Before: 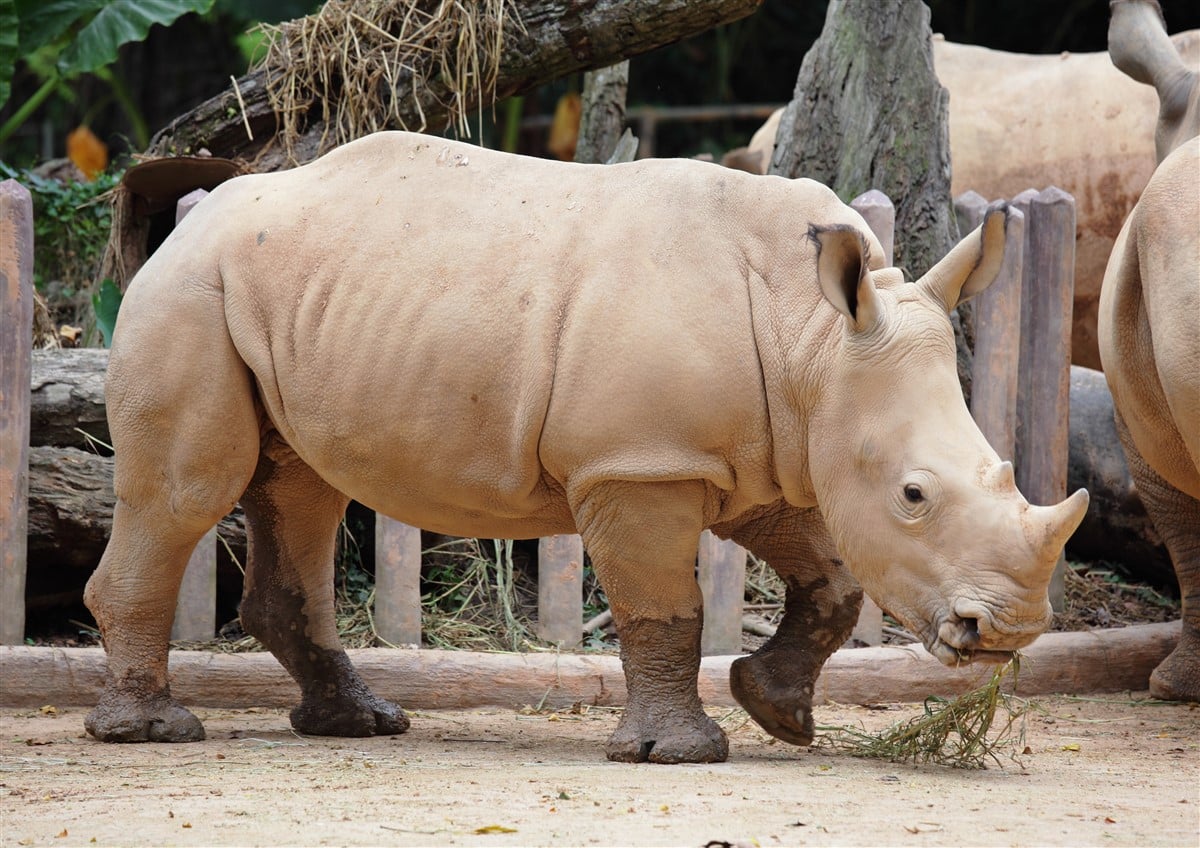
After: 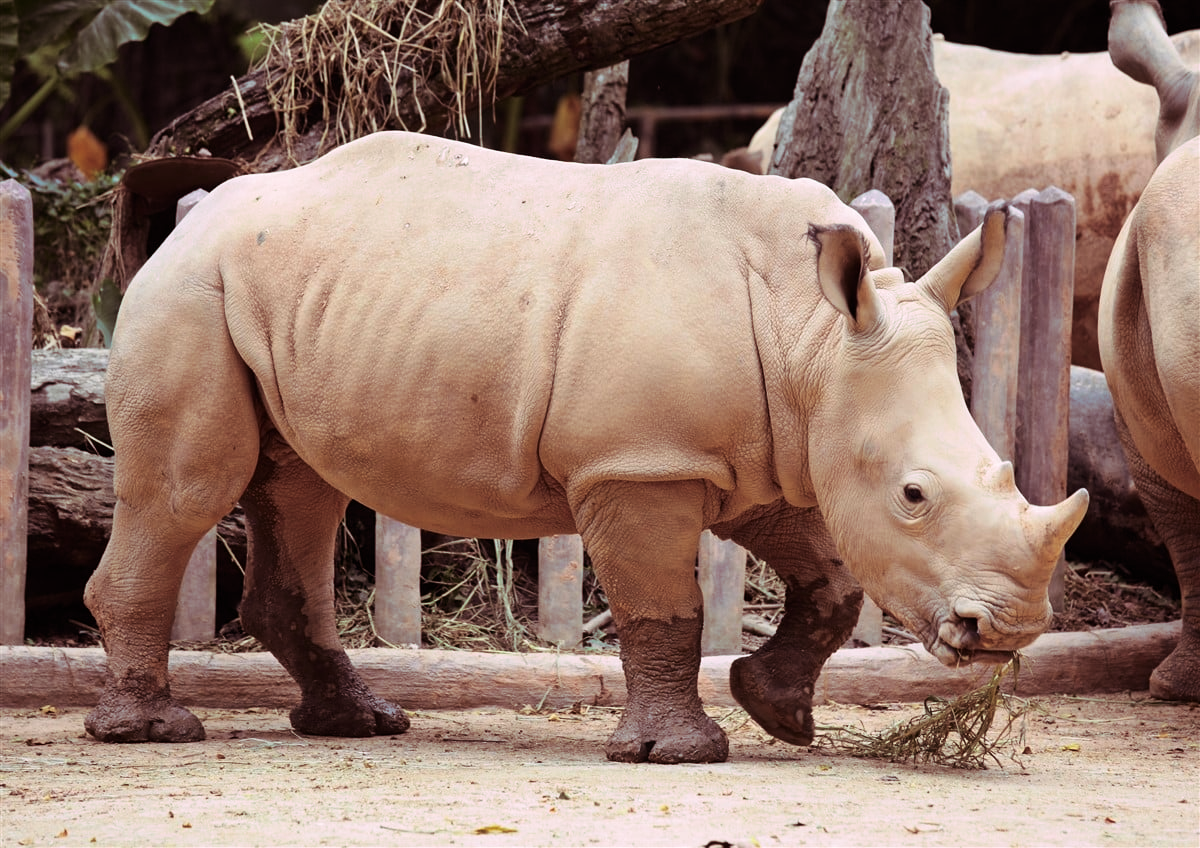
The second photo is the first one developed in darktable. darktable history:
contrast brightness saturation: contrast 0.15, brightness -0.01, saturation 0.1
split-toning: highlights › hue 298.8°, highlights › saturation 0.73, compress 41.76%
